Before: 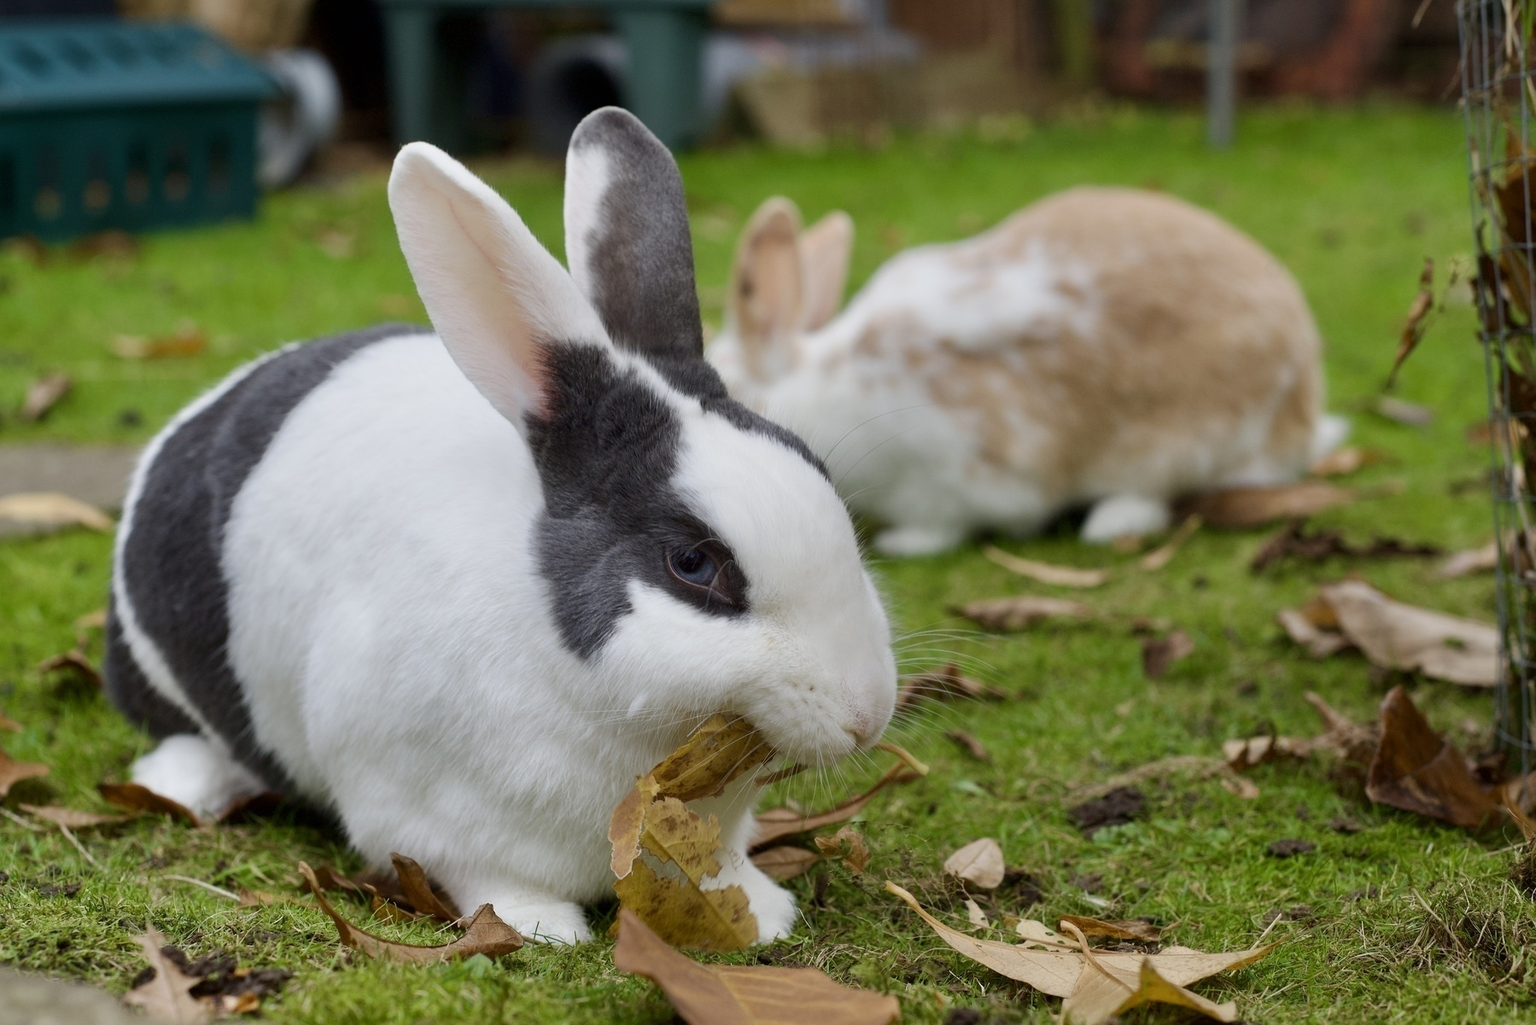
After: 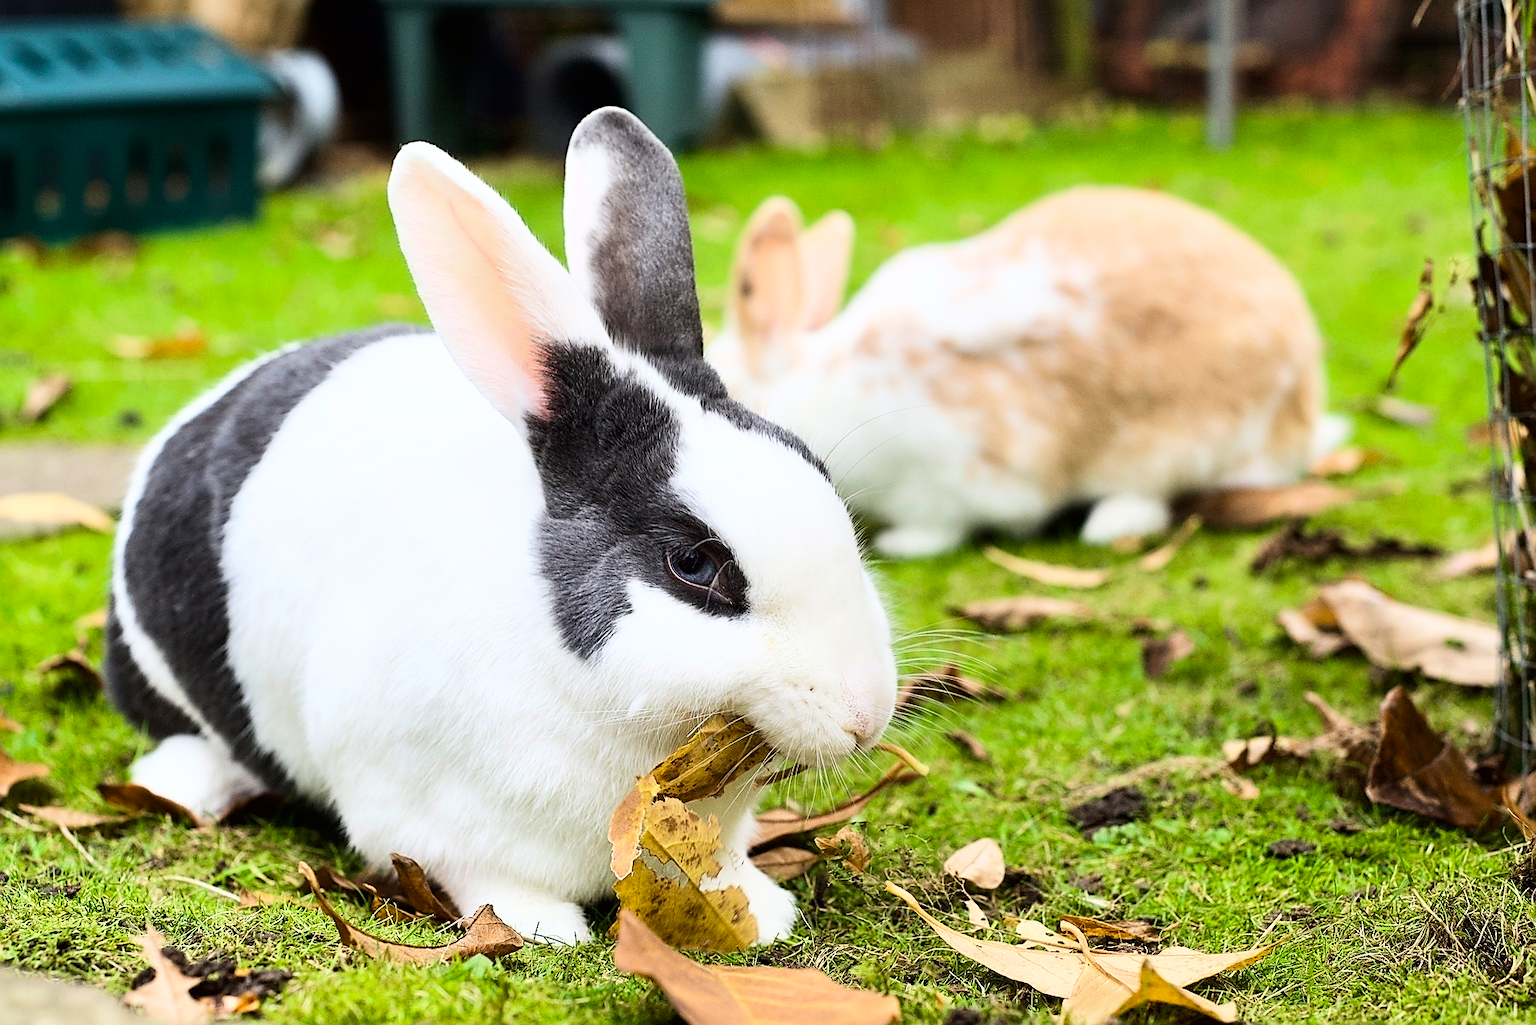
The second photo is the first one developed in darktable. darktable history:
base curve: curves: ch0 [(0, 0) (0.007, 0.004) (0.027, 0.03) (0.046, 0.07) (0.207, 0.54) (0.442, 0.872) (0.673, 0.972) (1, 1)]
sharpen: radius 1.393, amount 1.237, threshold 0.603
